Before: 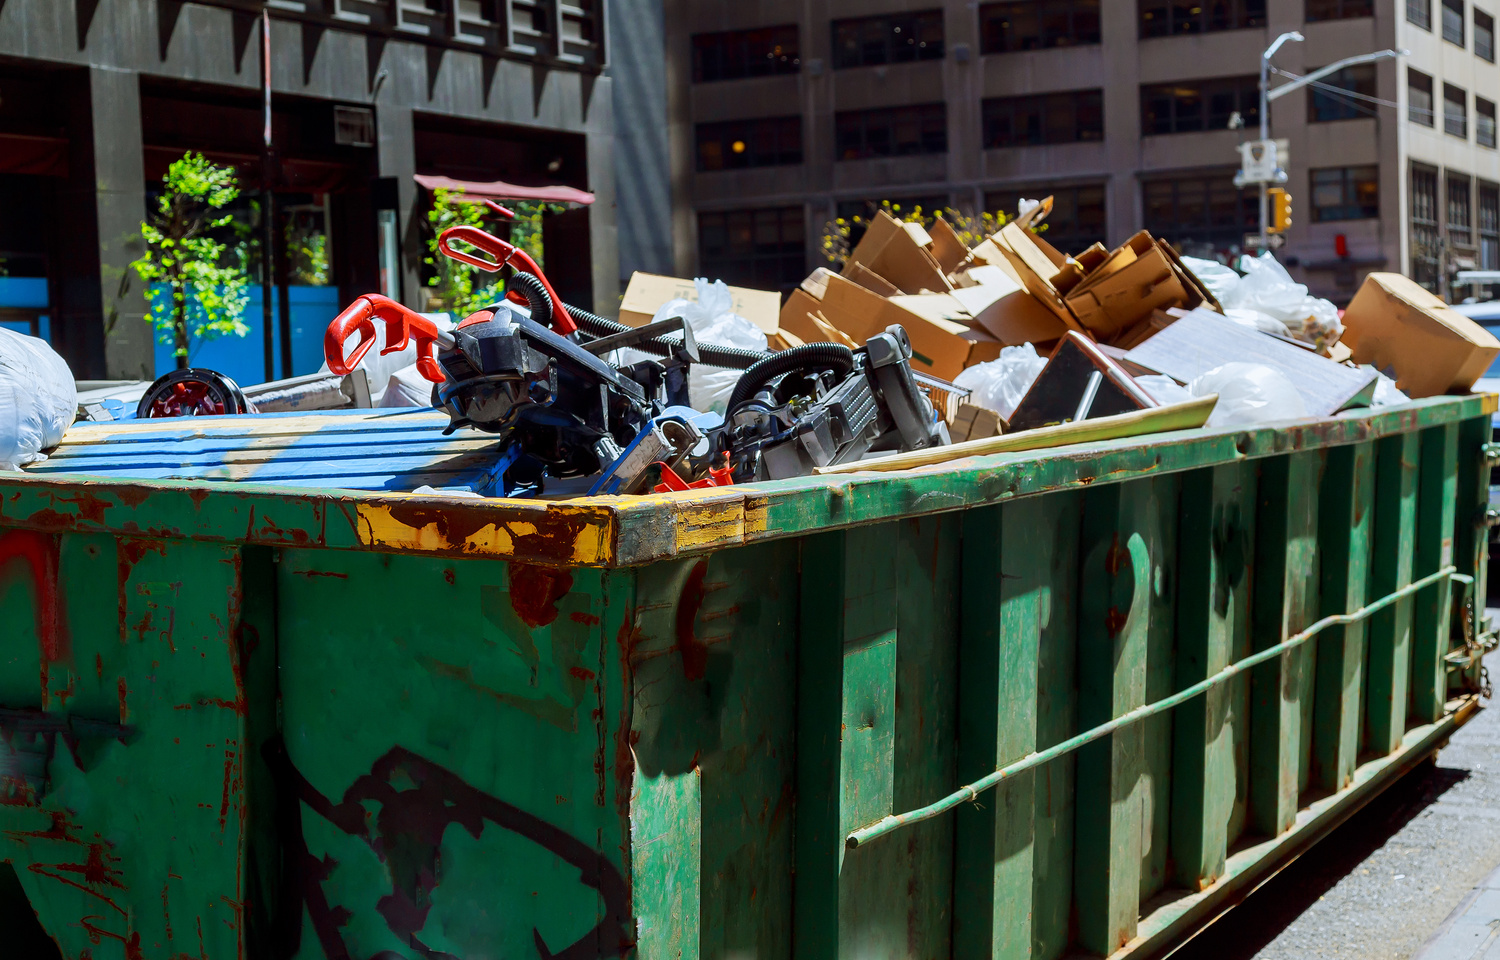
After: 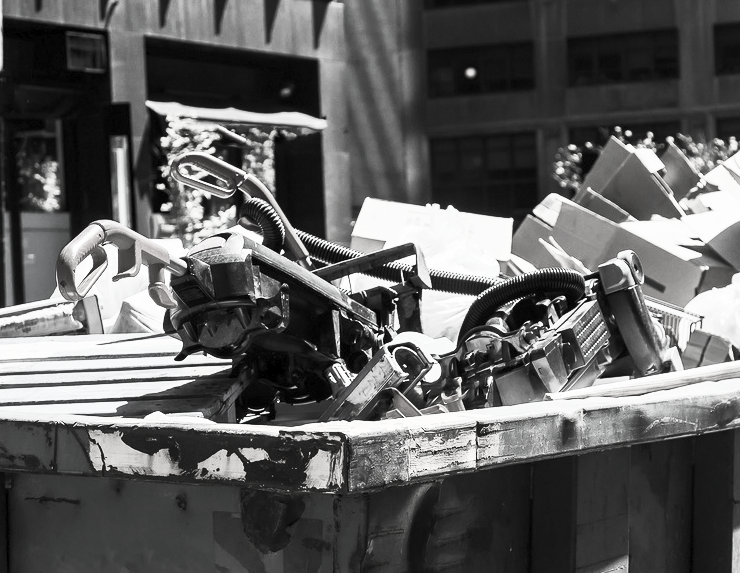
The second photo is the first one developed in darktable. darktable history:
crop: left 17.874%, top 7.799%, right 32.732%, bottom 32.491%
contrast brightness saturation: contrast 0.522, brightness 0.474, saturation -0.985
